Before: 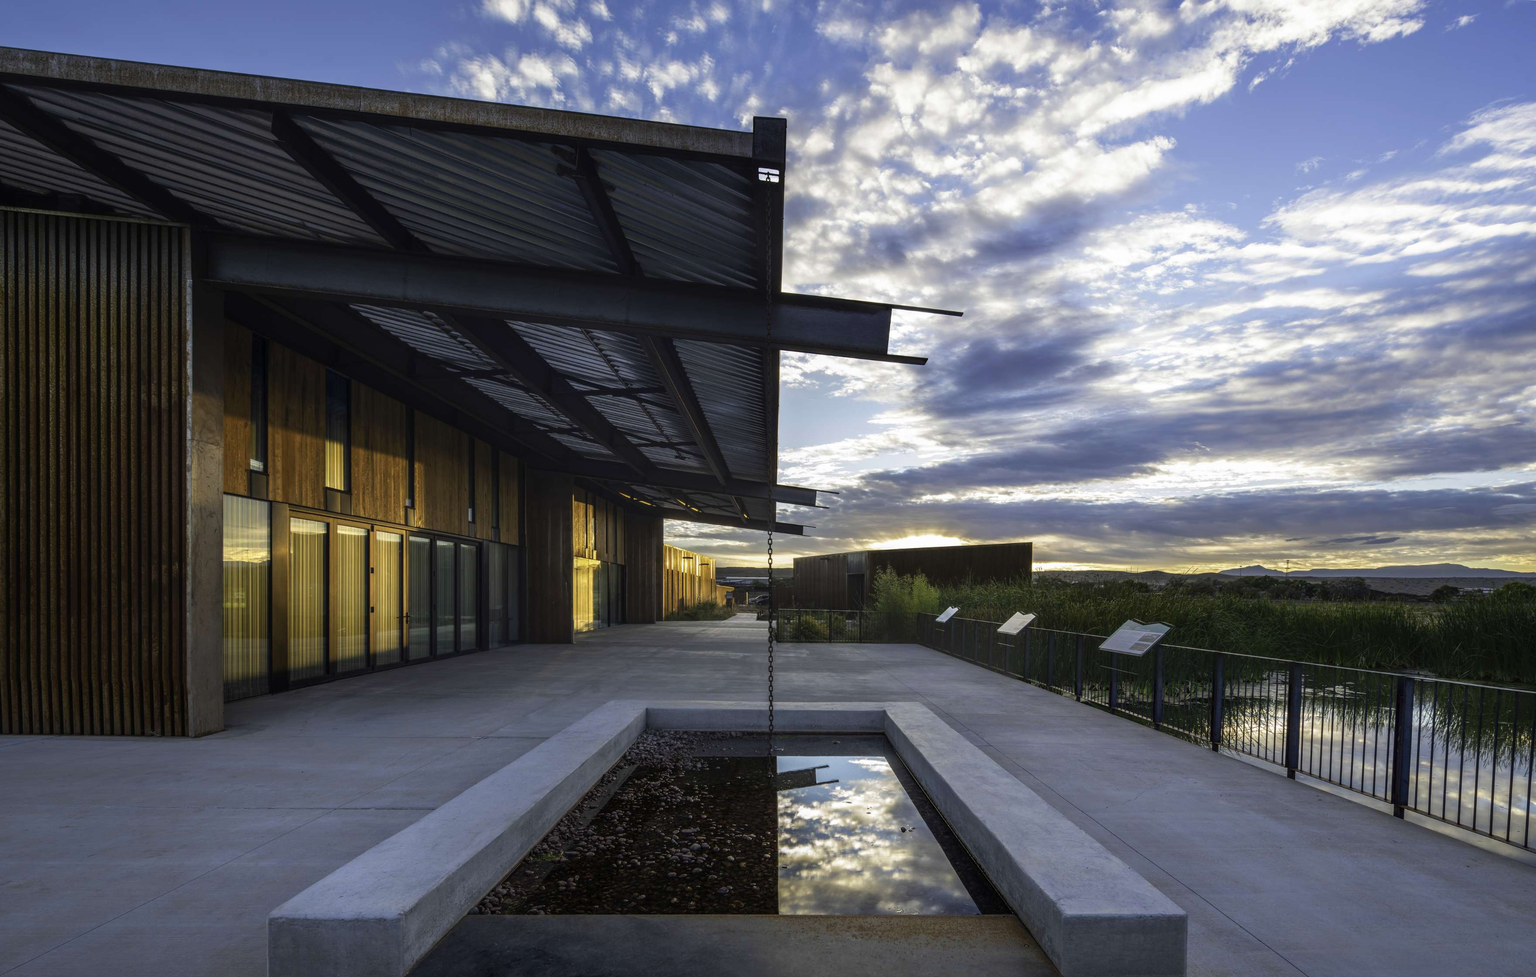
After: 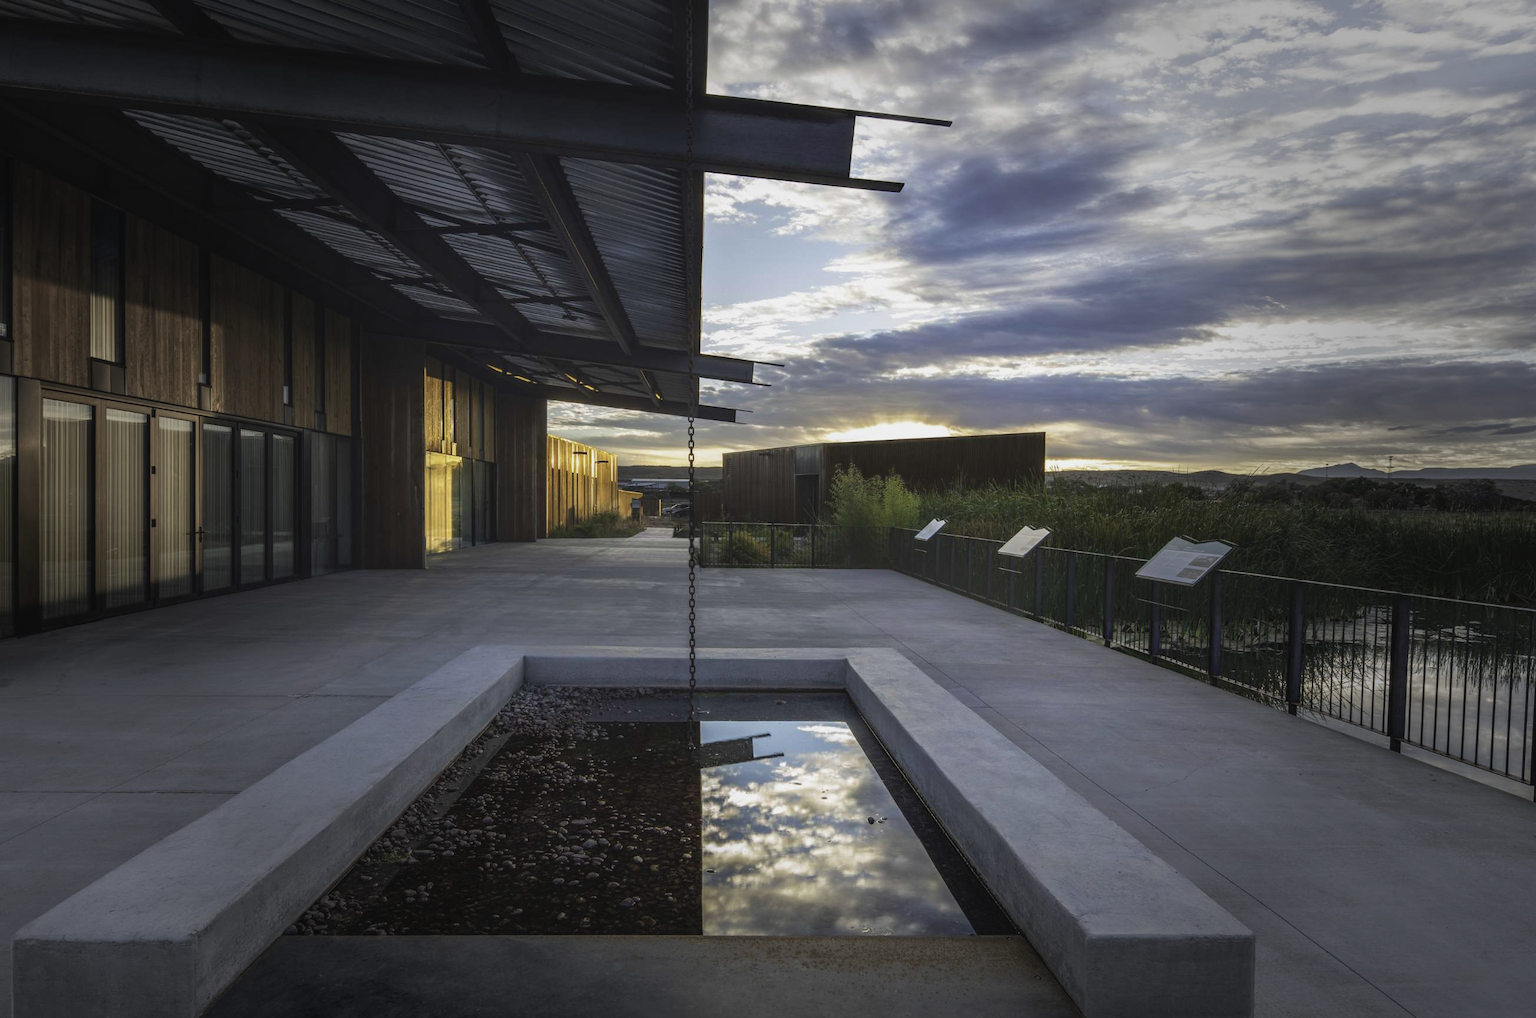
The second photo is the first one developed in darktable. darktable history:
contrast brightness saturation: contrast -0.1, saturation -0.1
crop: left 16.871%, top 22.857%, right 9.116%
vignetting: fall-off start 40%, fall-off radius 40%
